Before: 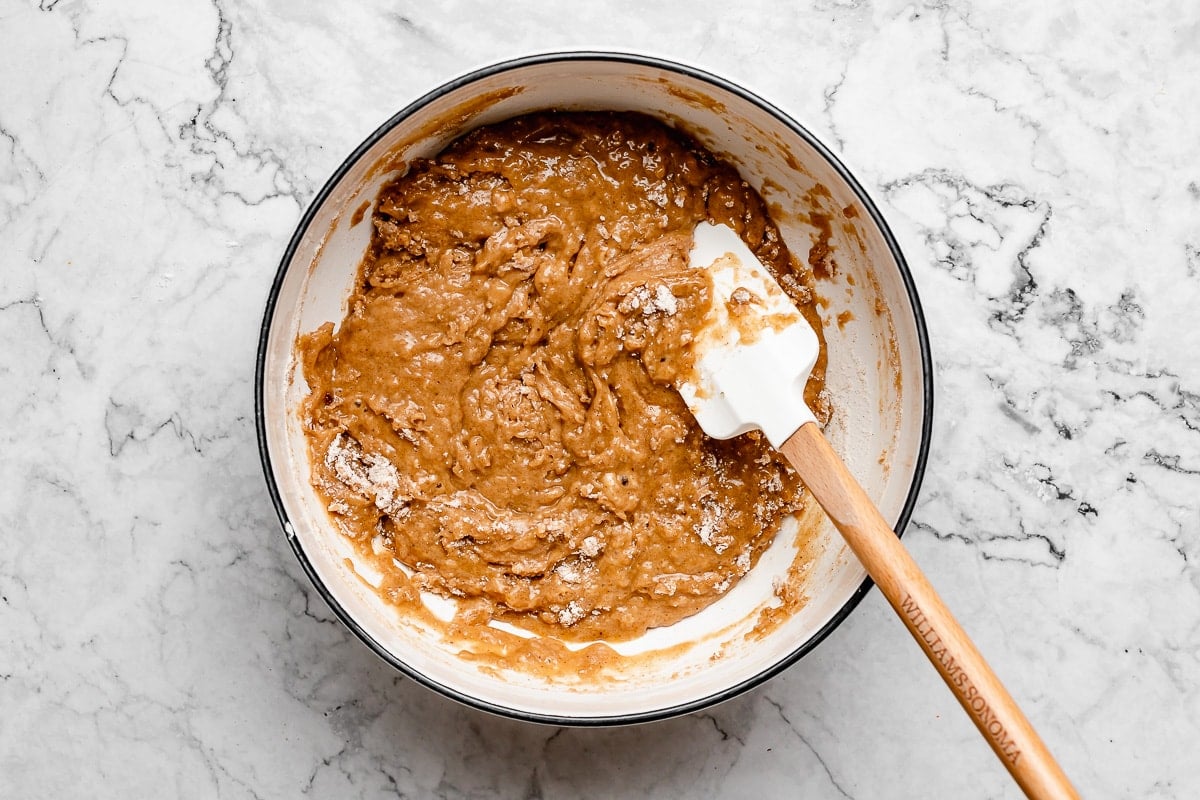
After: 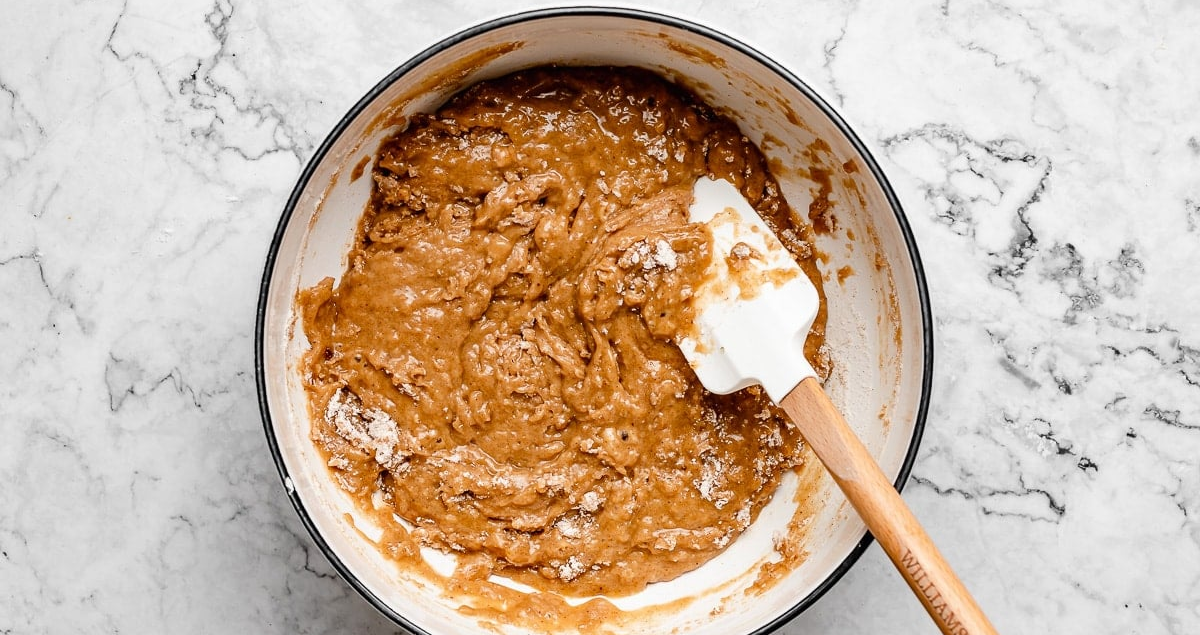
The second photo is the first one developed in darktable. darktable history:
crop and rotate: top 5.666%, bottom 14.912%
